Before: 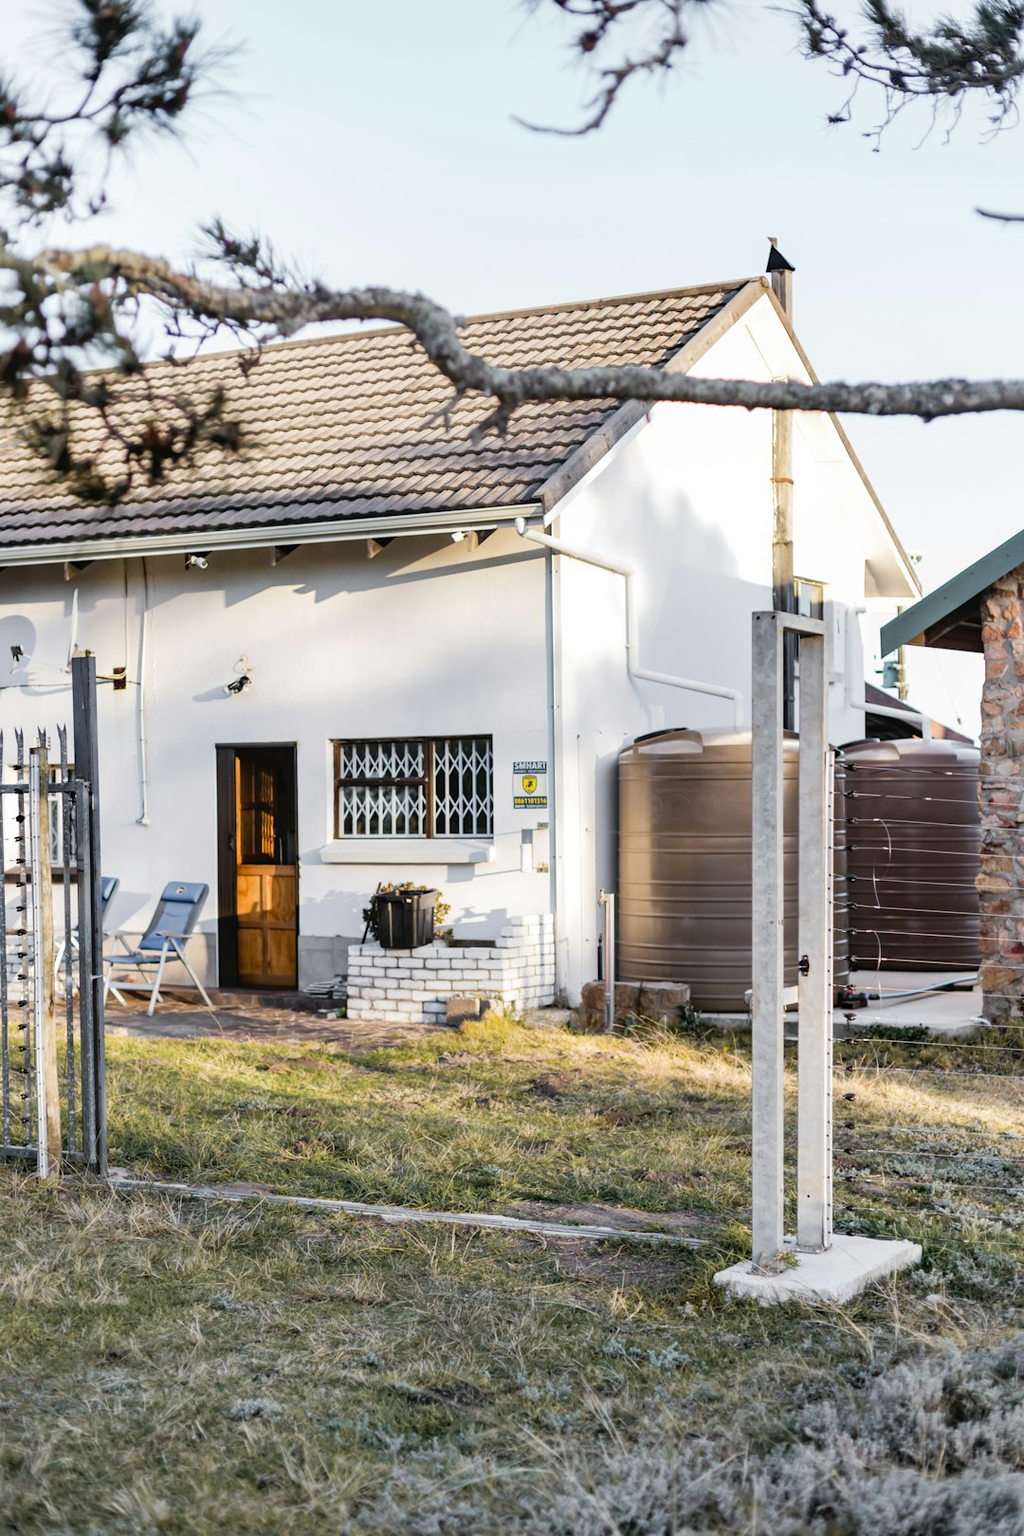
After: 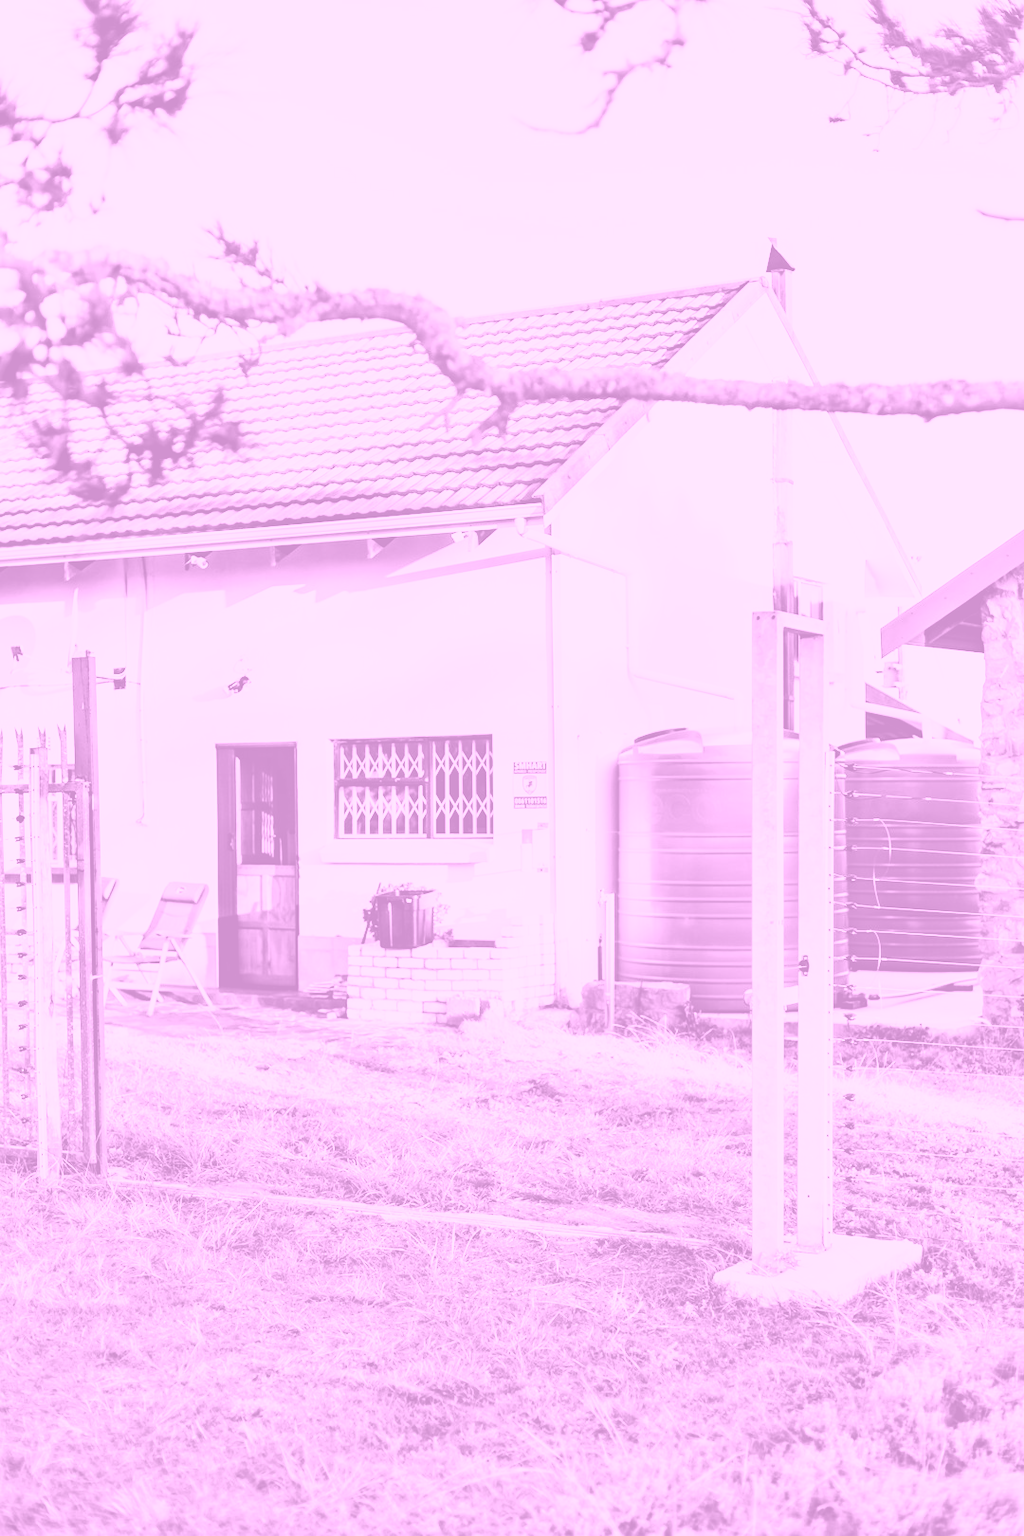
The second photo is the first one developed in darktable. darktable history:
colorize: hue 331.2°, saturation 75%, source mix 30.28%, lightness 70.52%, version 1
base curve: curves: ch0 [(0, 0) (0.028, 0.03) (0.121, 0.232) (0.46, 0.748) (0.859, 0.968) (1, 1)], preserve colors none
contrast equalizer: octaves 7, y [[0.6 ×6], [0.55 ×6], [0 ×6], [0 ×6], [0 ×6]], mix 0.3
